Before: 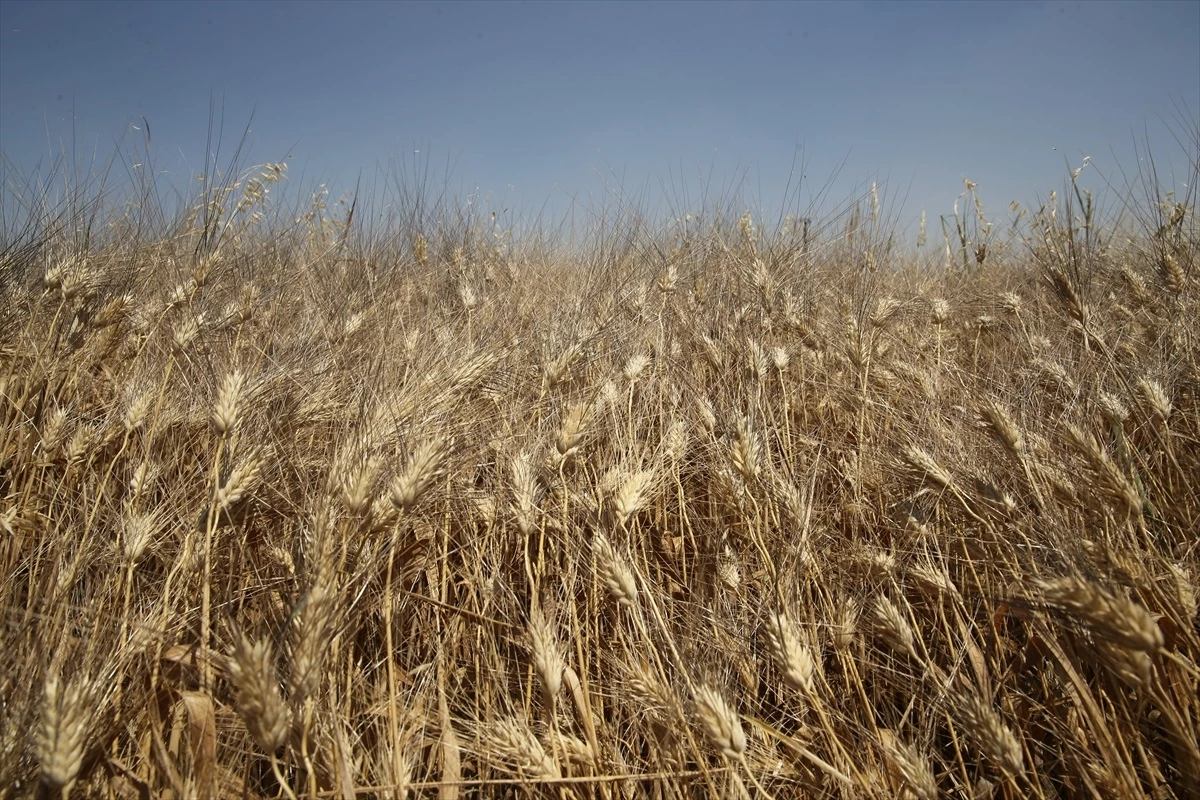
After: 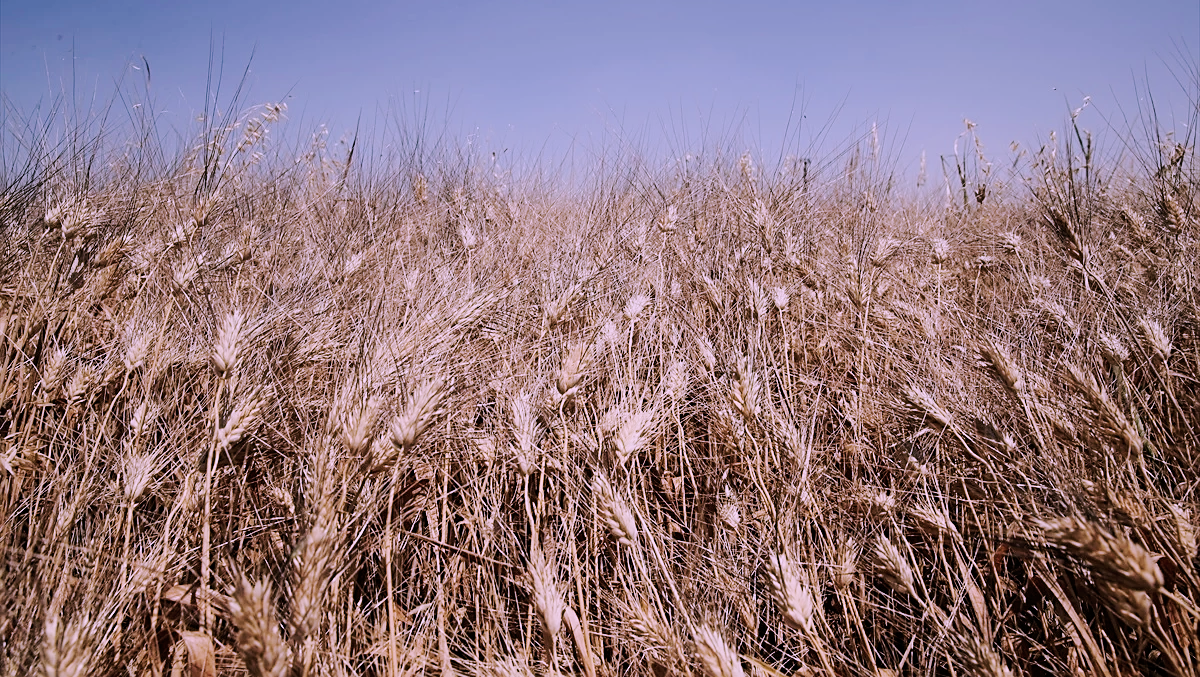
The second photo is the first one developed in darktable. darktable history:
crop: top 7.602%, bottom 7.752%
tone curve: curves: ch0 [(0, 0) (0.035, 0.017) (0.131, 0.108) (0.279, 0.279) (0.476, 0.554) (0.617, 0.693) (0.704, 0.77) (0.801, 0.854) (0.895, 0.927) (1, 0.976)]; ch1 [(0, 0) (0.318, 0.278) (0.444, 0.427) (0.493, 0.488) (0.504, 0.497) (0.537, 0.538) (0.594, 0.616) (0.746, 0.764) (1, 1)]; ch2 [(0, 0) (0.316, 0.292) (0.381, 0.37) (0.423, 0.448) (0.476, 0.482) (0.502, 0.495) (0.529, 0.547) (0.583, 0.608) (0.639, 0.657) (0.7, 0.7) (0.861, 0.808) (1, 0.951)], preserve colors none
color correction: highlights a* 15.05, highlights b* -25.21
sharpen: amount 0.498
filmic rgb: black relative exposure -7.65 EV, white relative exposure 4.56 EV, hardness 3.61
tone equalizer: on, module defaults
